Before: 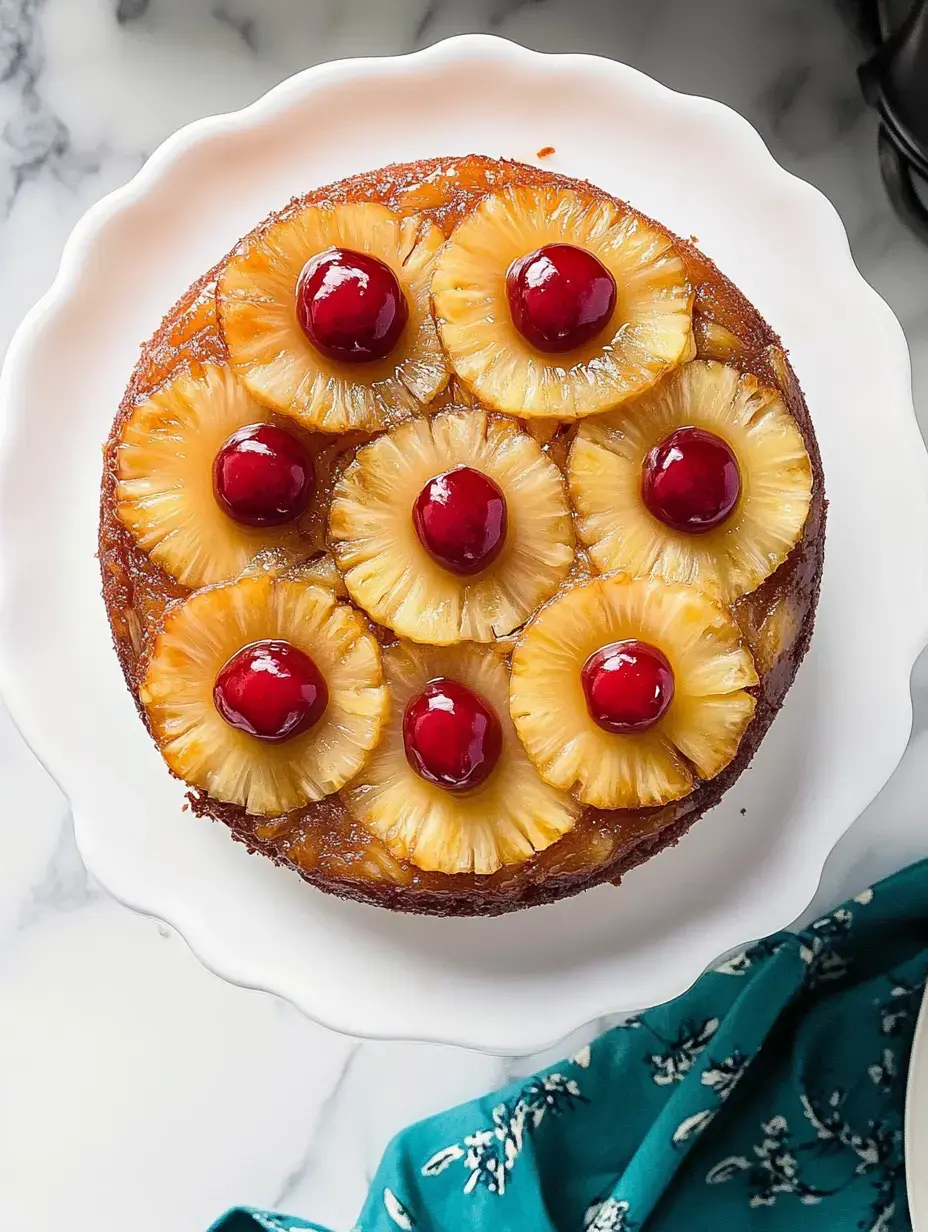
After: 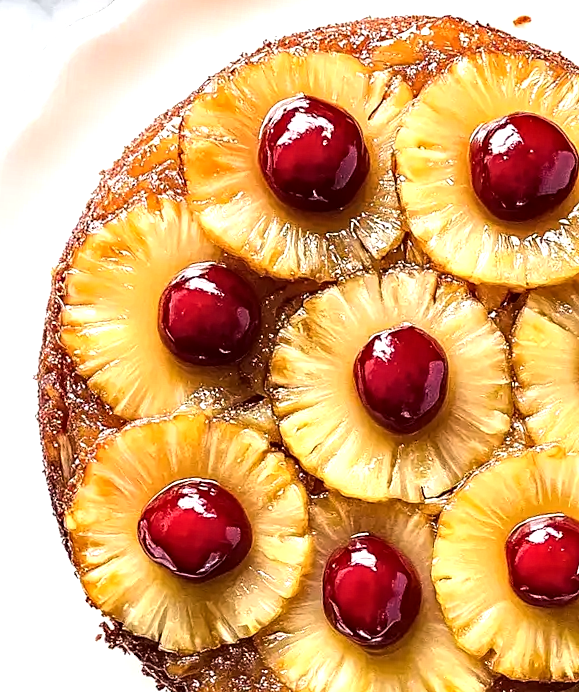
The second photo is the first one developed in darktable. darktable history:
contrast equalizer: y [[0.502, 0.517, 0.543, 0.576, 0.611, 0.631], [0.5 ×6], [0.5 ×6], [0 ×6], [0 ×6]]
crop and rotate: angle -5.65°, left 2.19%, top 6.702%, right 27.52%, bottom 30.019%
tone equalizer: -8 EV -0.746 EV, -7 EV -0.724 EV, -6 EV -0.629 EV, -5 EV -0.404 EV, -3 EV 0.376 EV, -2 EV 0.6 EV, -1 EV 0.677 EV, +0 EV 0.764 EV, edges refinement/feathering 500, mask exposure compensation -1.57 EV, preserve details no
